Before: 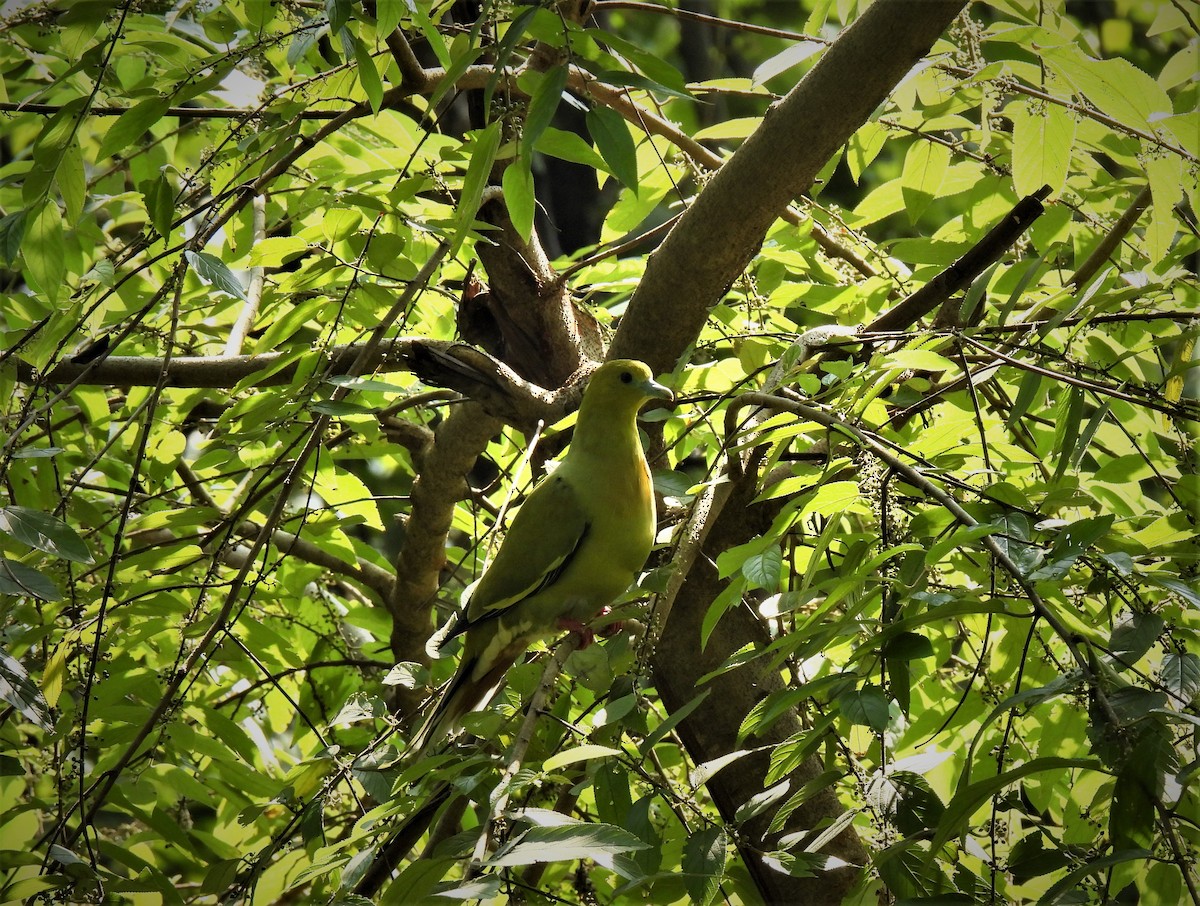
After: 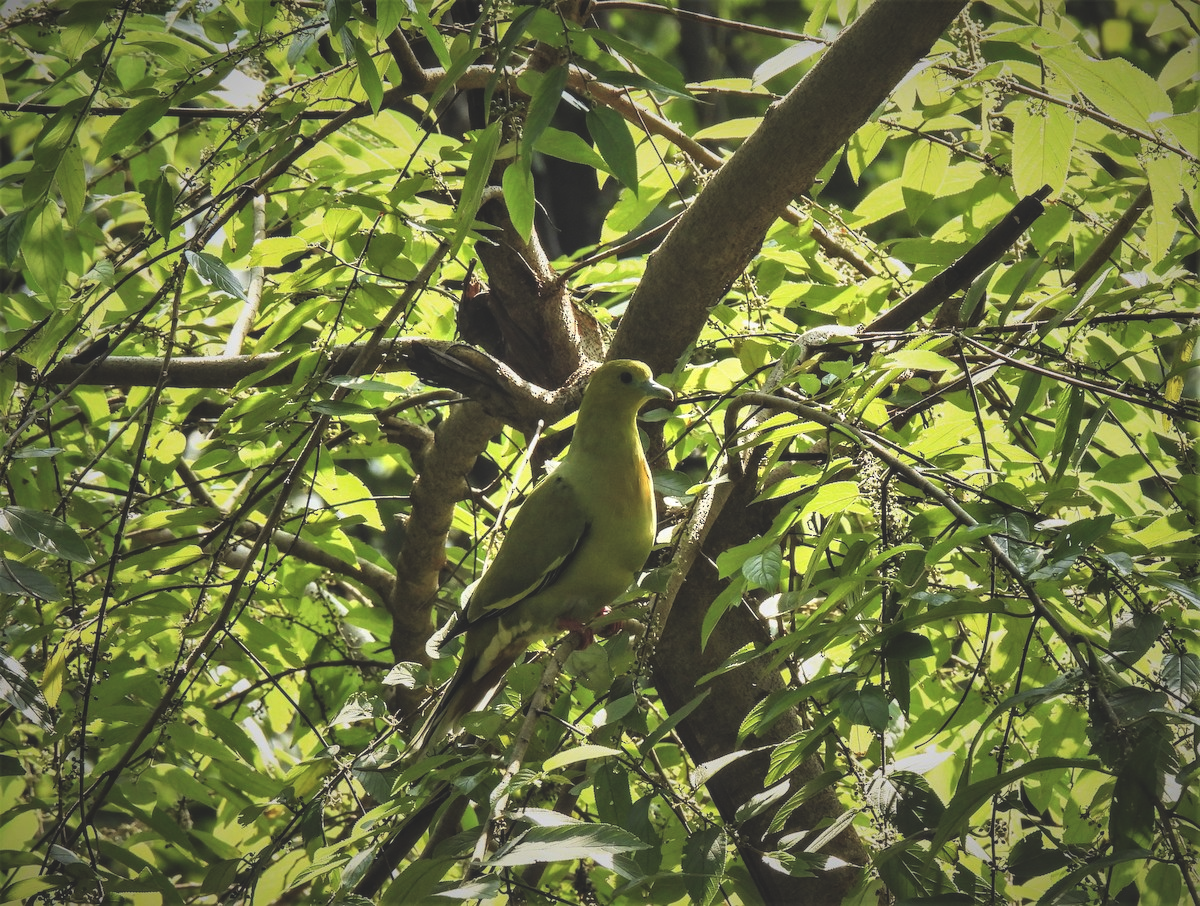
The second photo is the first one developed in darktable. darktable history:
exposure: black level correction -0.023, exposure -0.039 EV, compensate highlight preservation false
local contrast: on, module defaults
